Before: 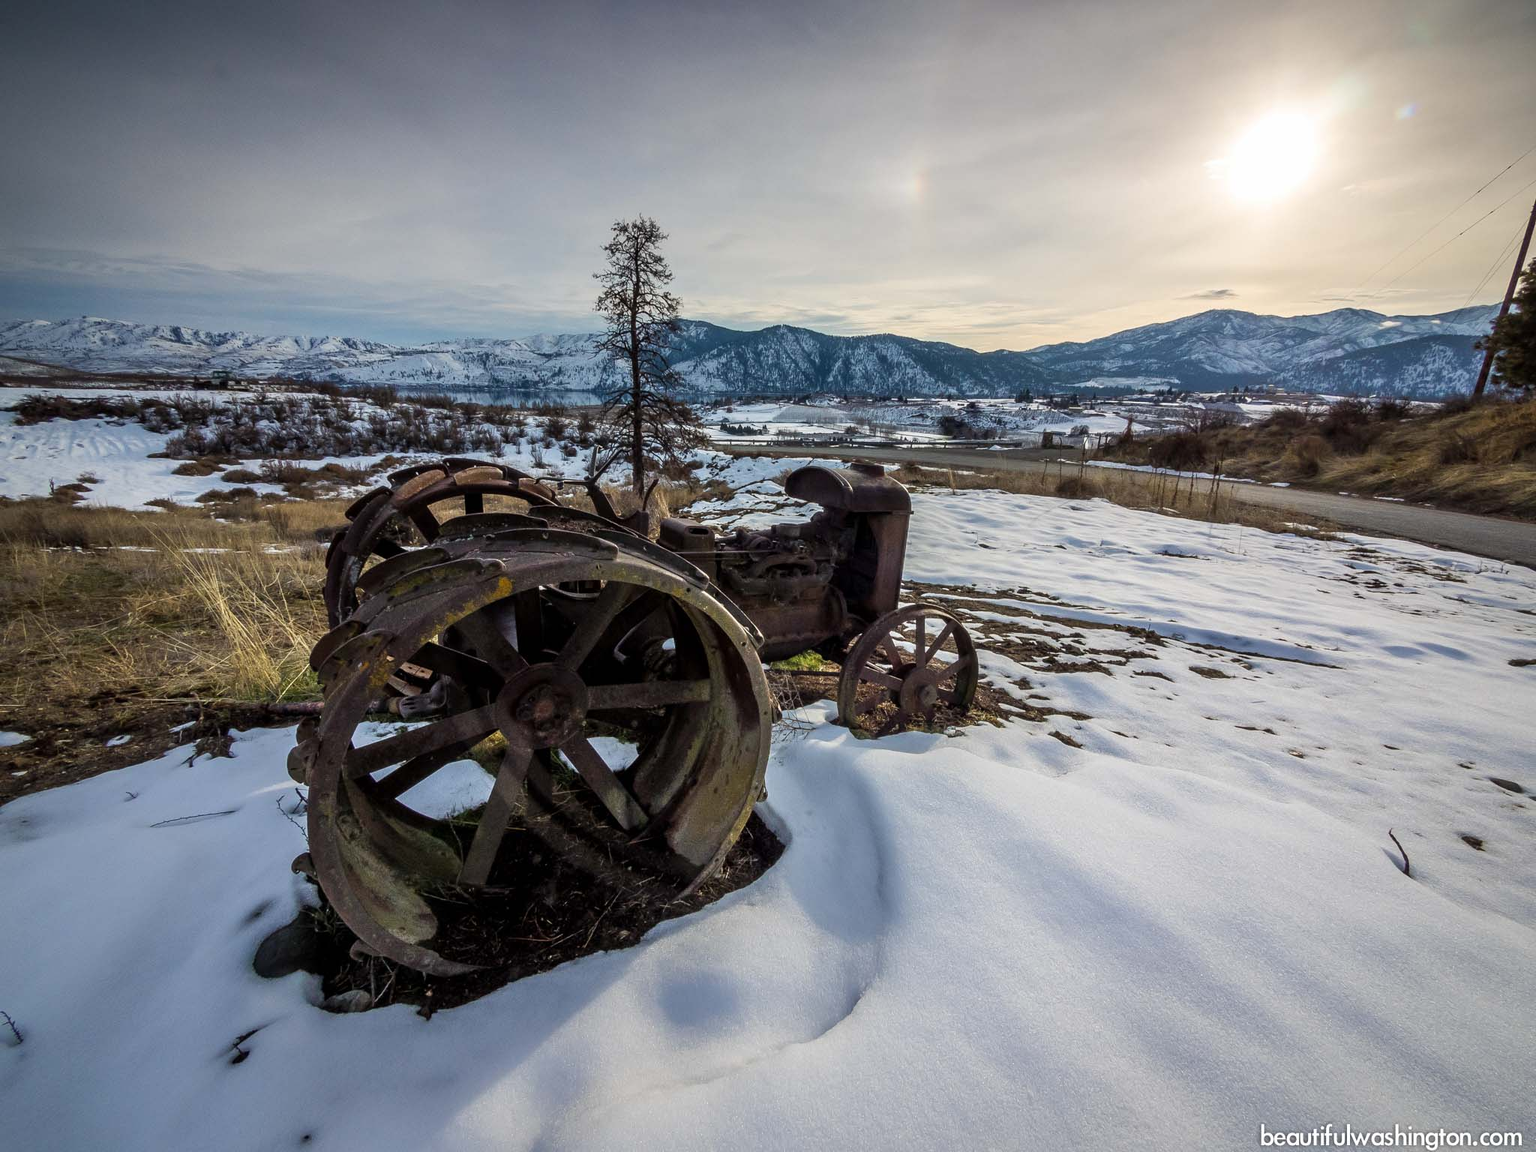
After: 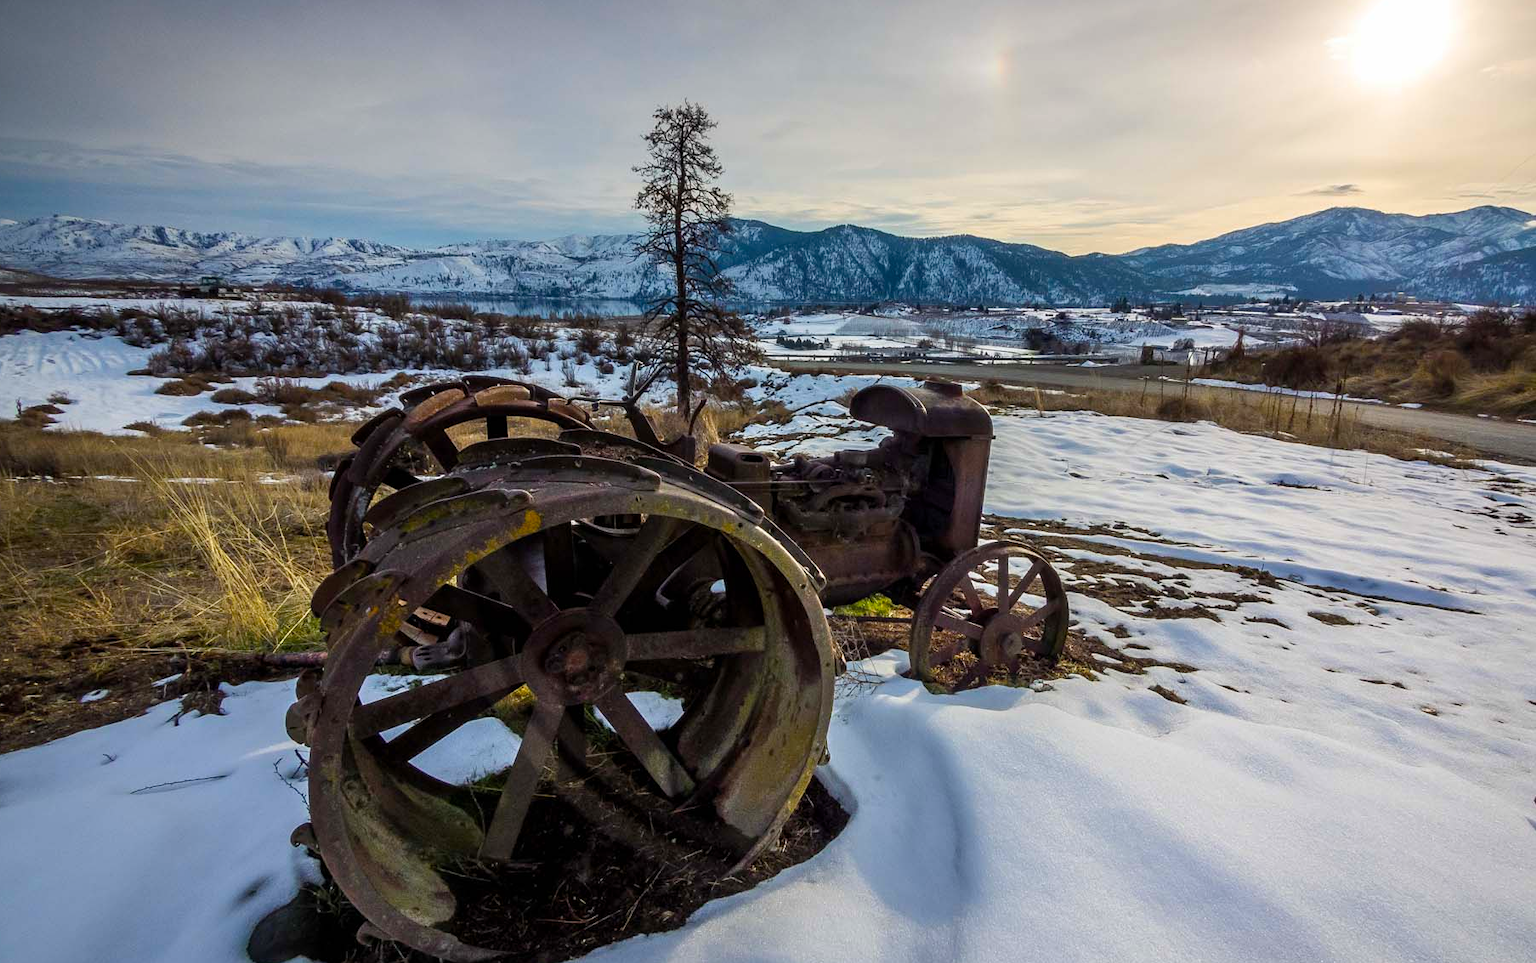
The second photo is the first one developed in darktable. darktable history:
crop and rotate: left 2.339%, top 11.019%, right 9.389%, bottom 15.1%
color balance rgb: linear chroma grading › global chroma 8.667%, perceptual saturation grading › global saturation 25.297%
